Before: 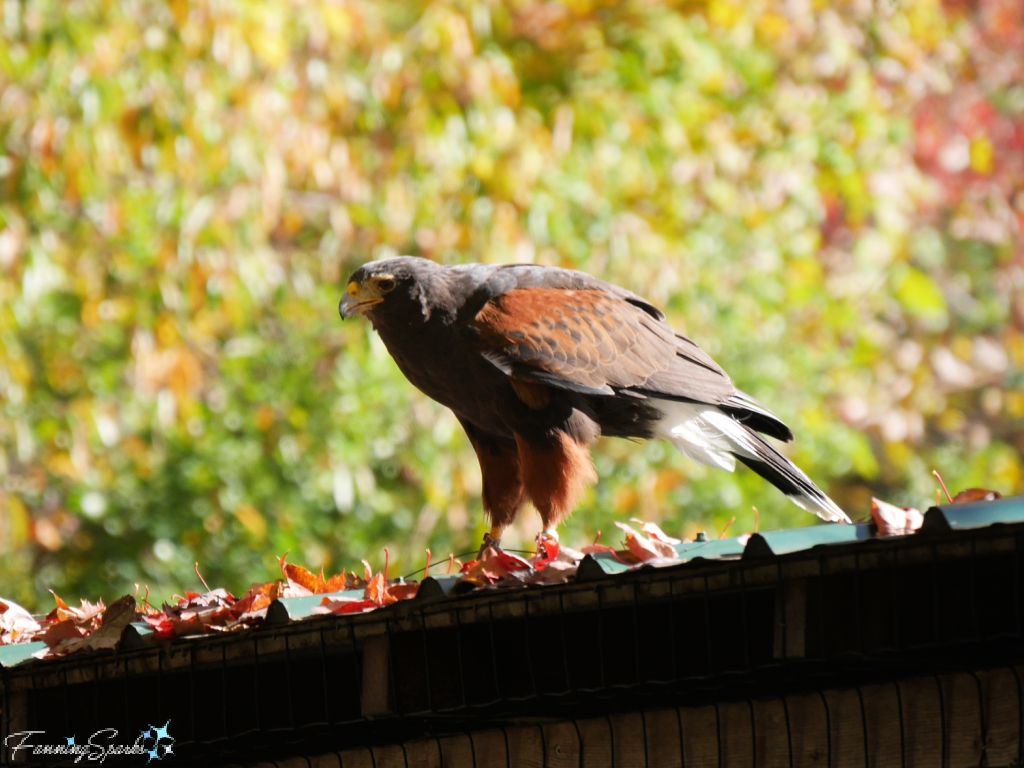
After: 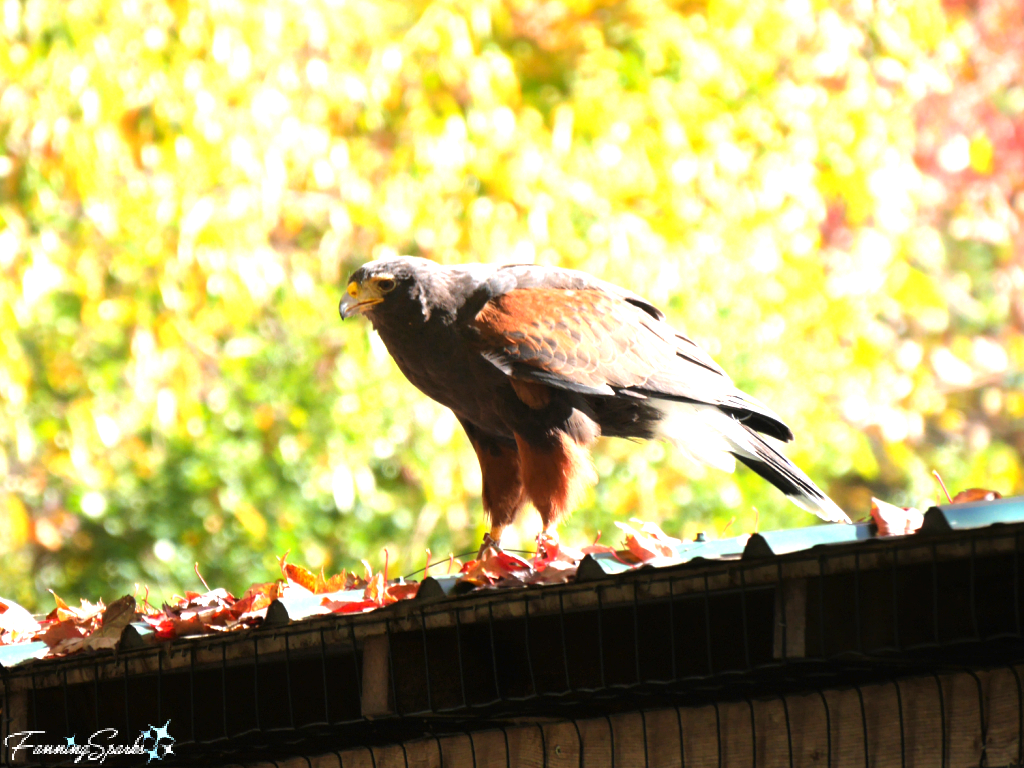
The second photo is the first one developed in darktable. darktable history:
exposure: exposure 1.218 EV, compensate highlight preservation false
